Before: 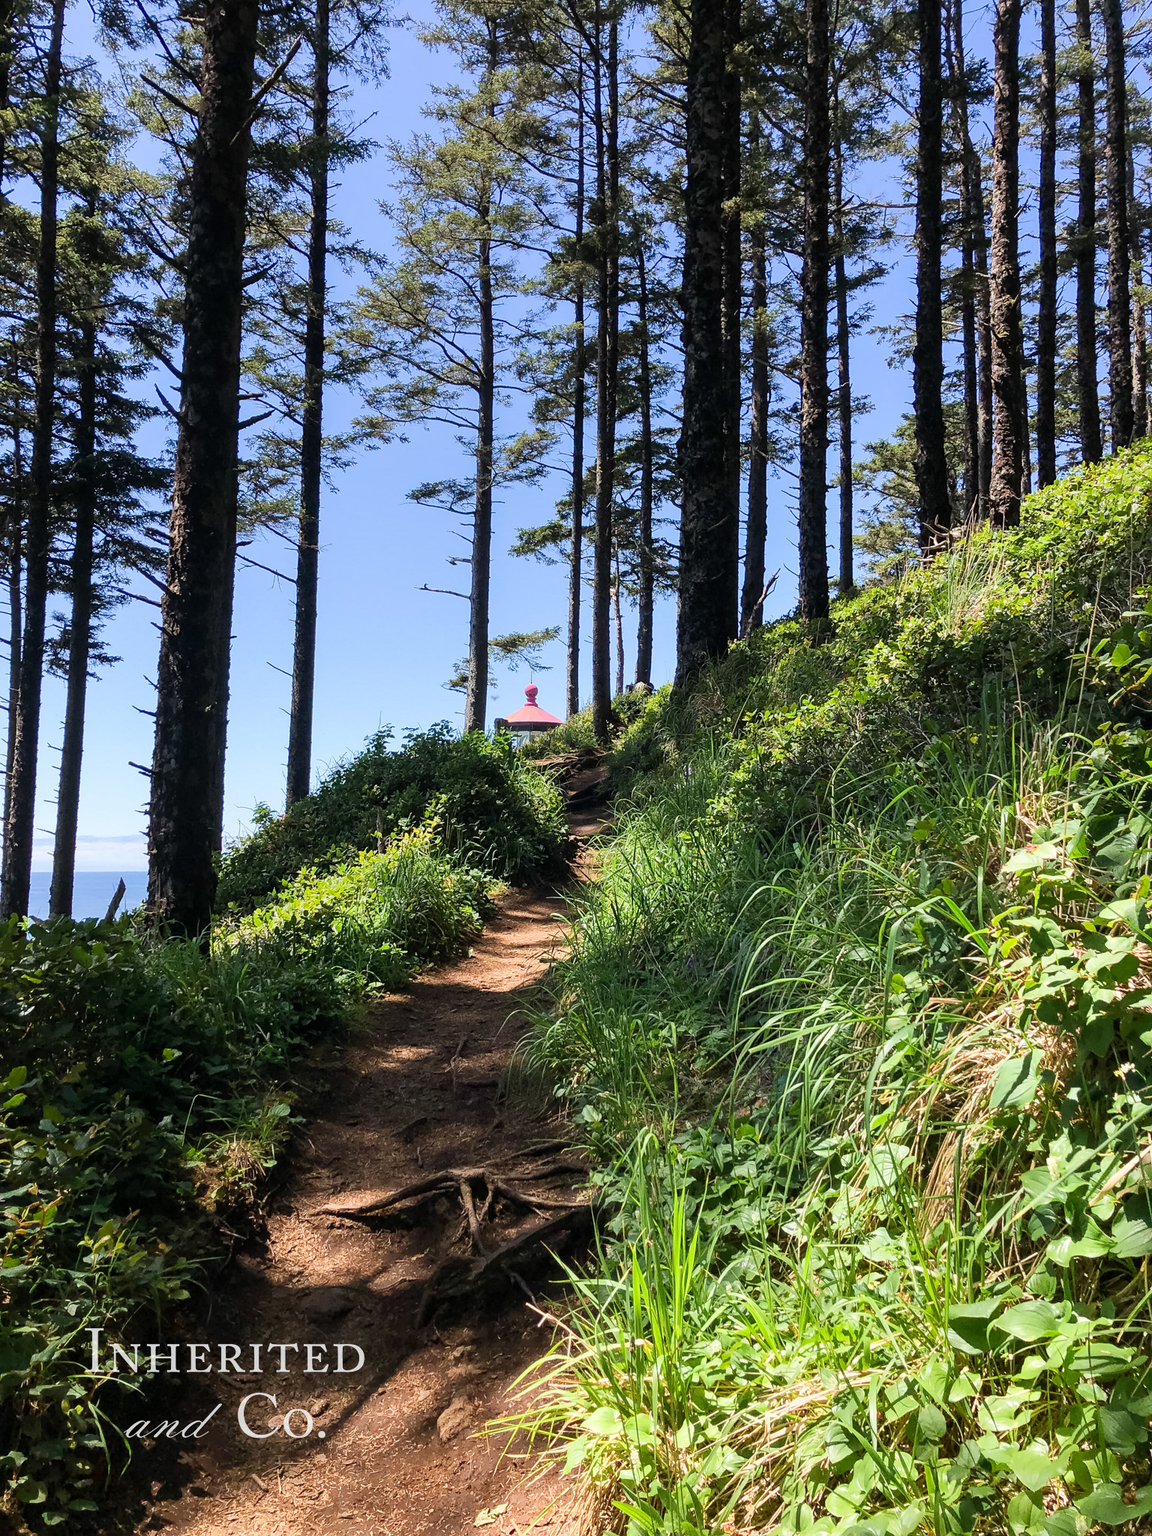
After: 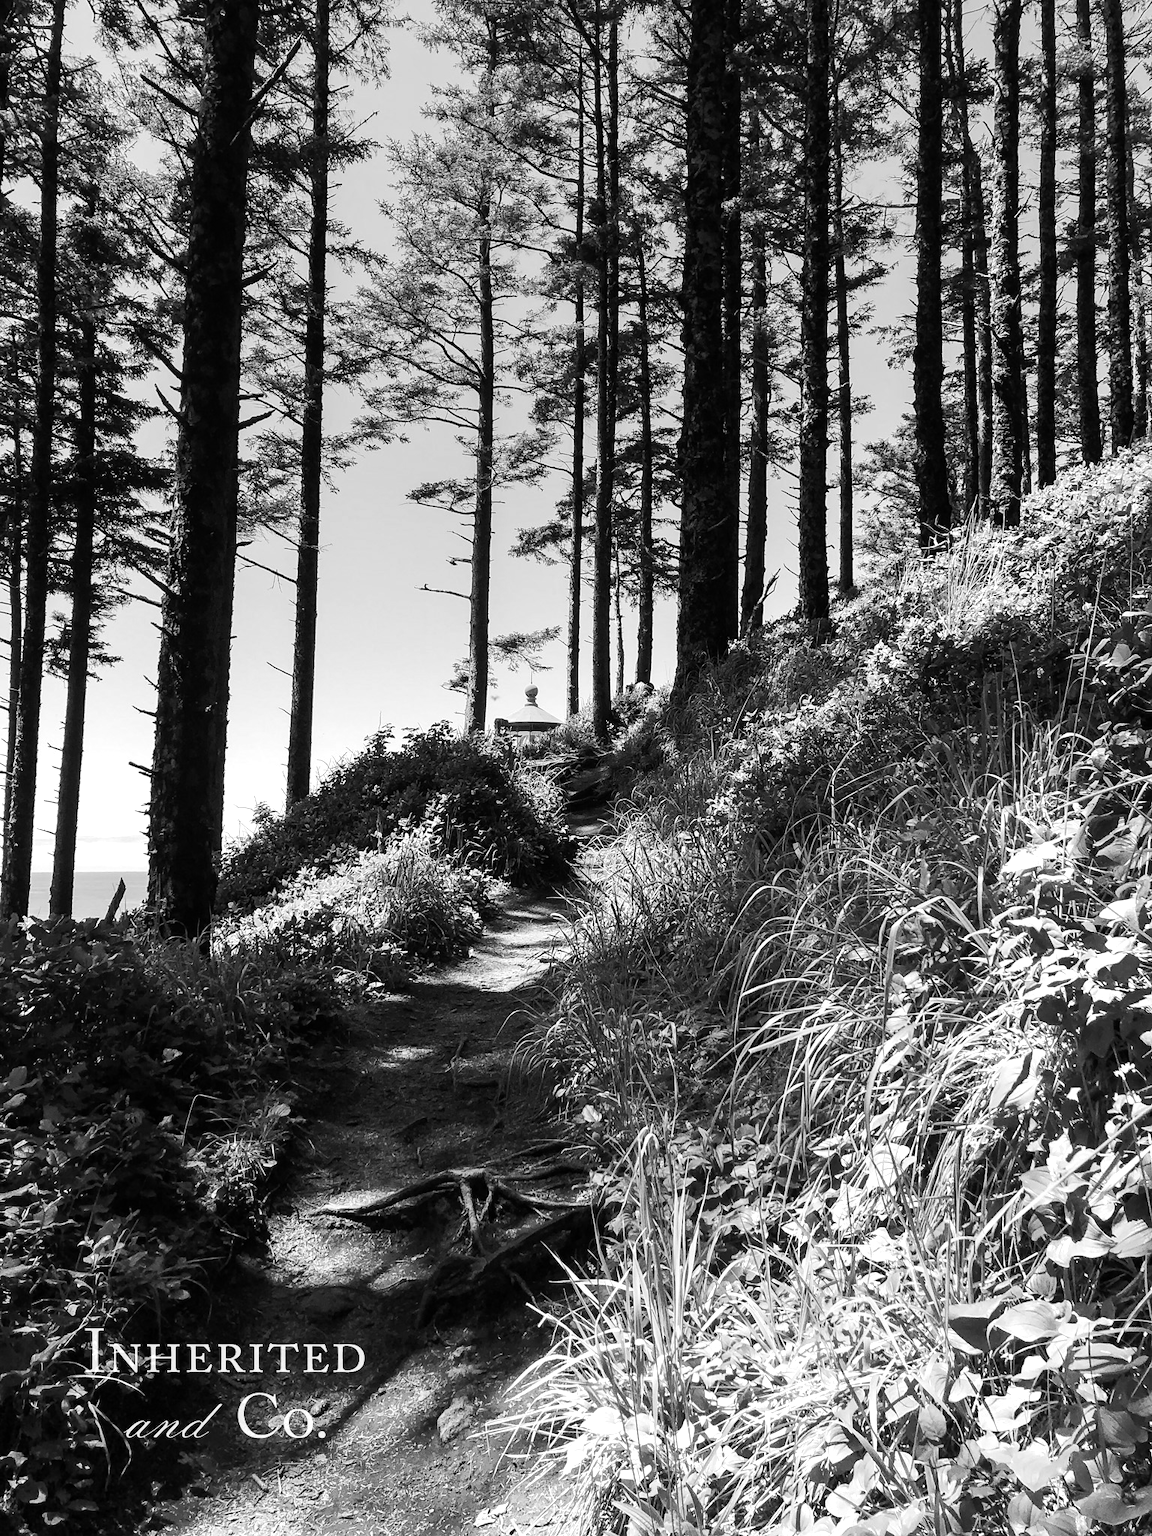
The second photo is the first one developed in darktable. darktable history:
tone curve: curves: ch0 [(0, 0) (0.003, 0.003) (0.011, 0.011) (0.025, 0.024) (0.044, 0.042) (0.069, 0.066) (0.1, 0.095) (0.136, 0.129) (0.177, 0.169) (0.224, 0.214) (0.277, 0.264) (0.335, 0.319) (0.399, 0.38) (0.468, 0.446) (0.543, 0.558) (0.623, 0.636) (0.709, 0.719) (0.801, 0.807) (0.898, 0.901) (1, 1)], preserve colors none
tone equalizer: -8 EV -0.417 EV, -7 EV -0.389 EV, -6 EV -0.333 EV, -5 EV -0.222 EV, -3 EV 0.222 EV, -2 EV 0.333 EV, -1 EV 0.389 EV, +0 EV 0.417 EV, edges refinement/feathering 500, mask exposure compensation -1.57 EV, preserve details no
monochrome: size 3.1
